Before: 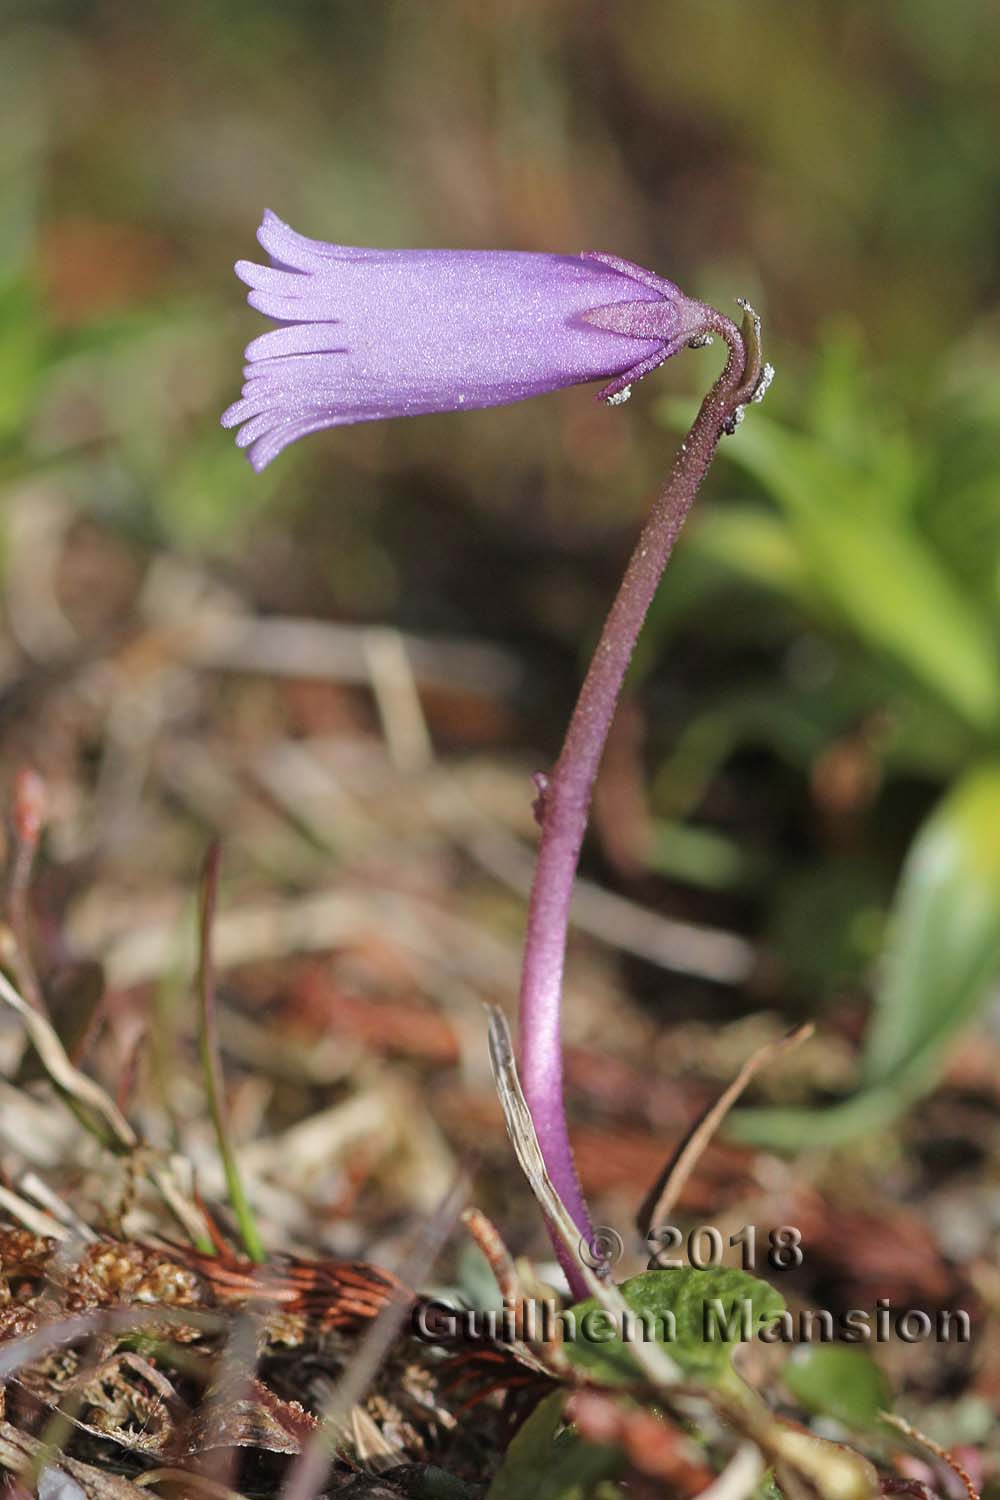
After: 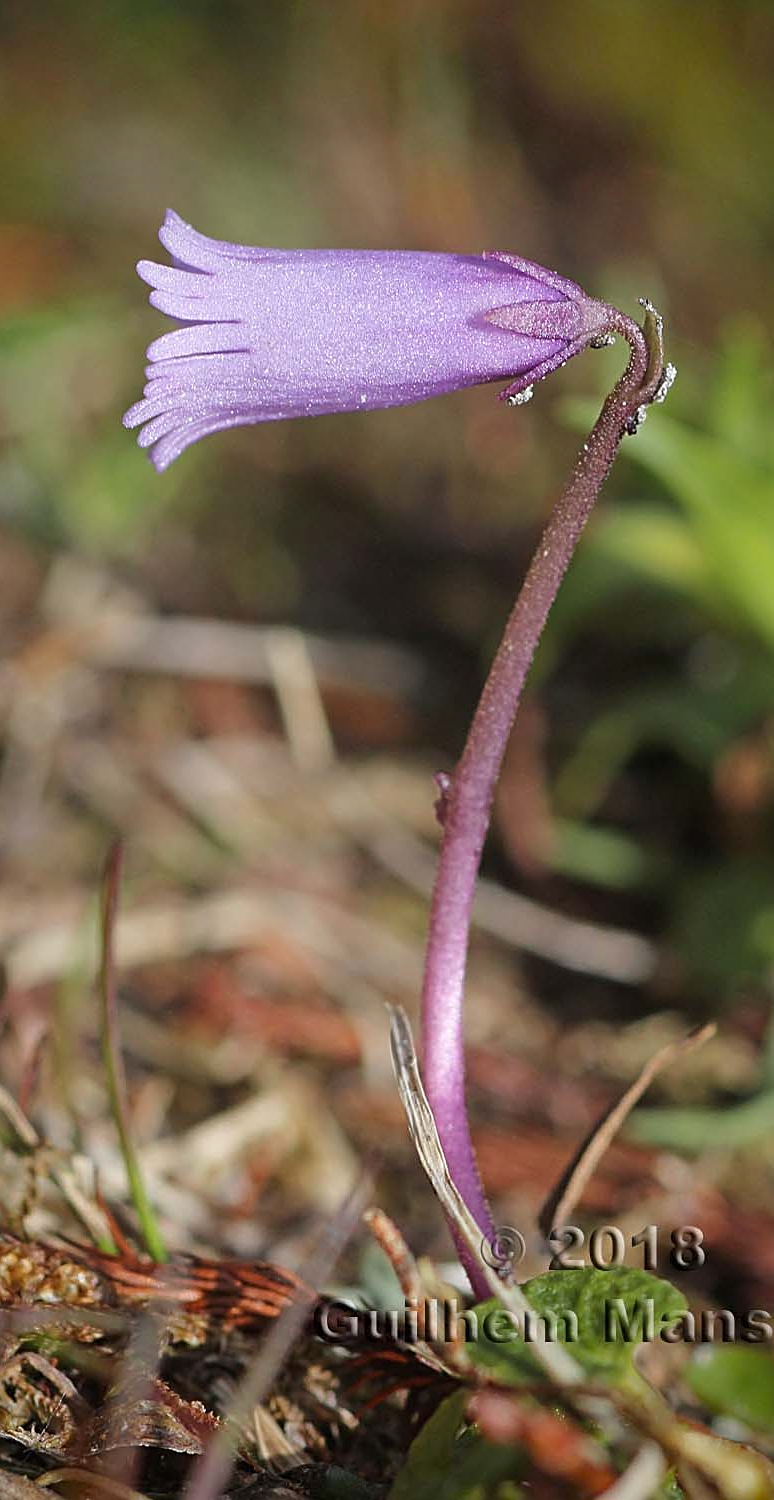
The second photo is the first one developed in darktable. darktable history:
crop: left 9.86%, right 12.673%
sharpen: on, module defaults
vignetting: fall-off start 97.65%, fall-off radius 99.68%, saturation 0.376, width/height ratio 1.374
